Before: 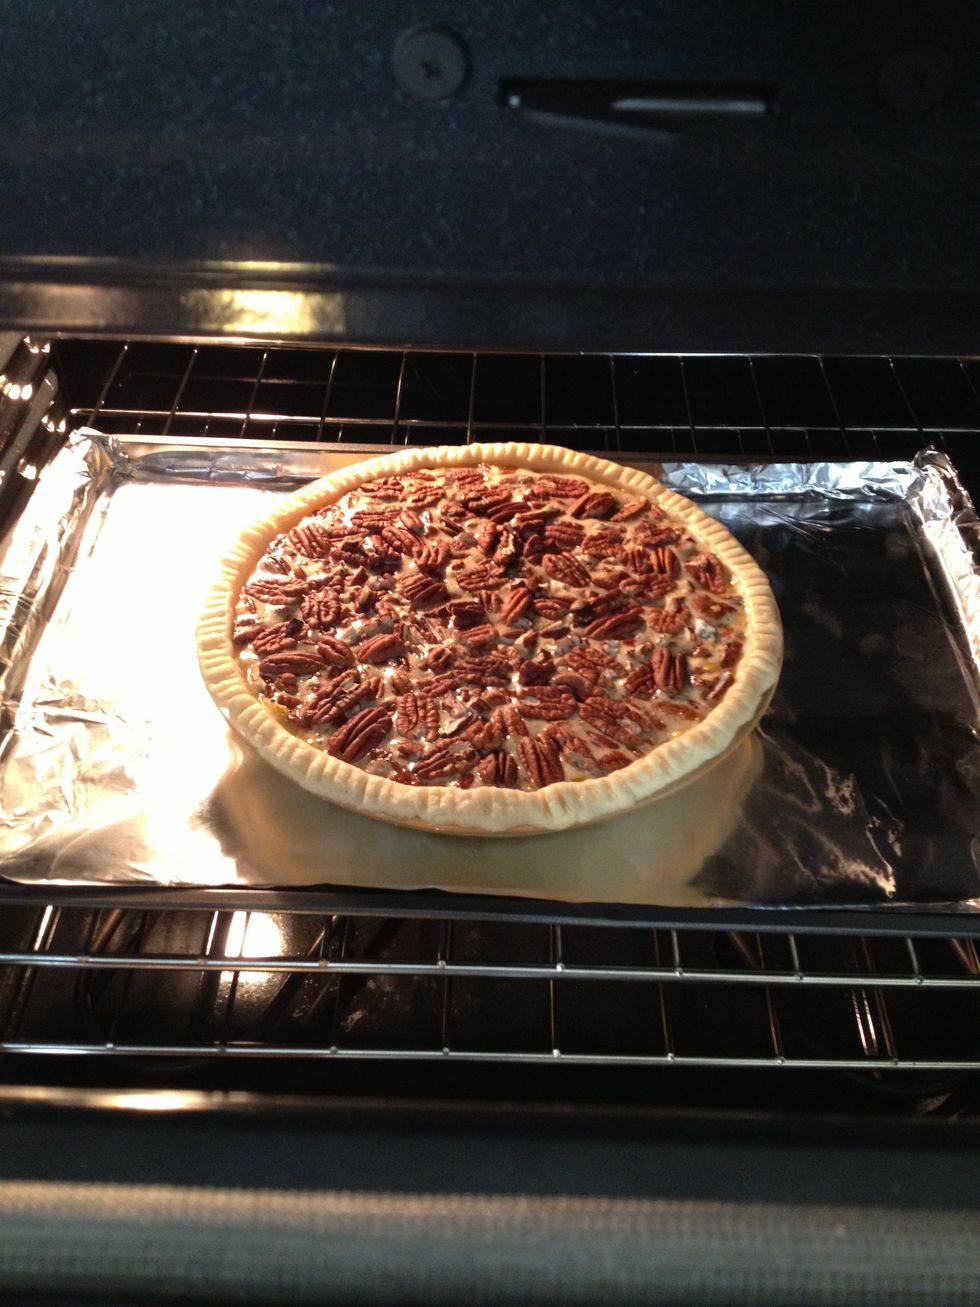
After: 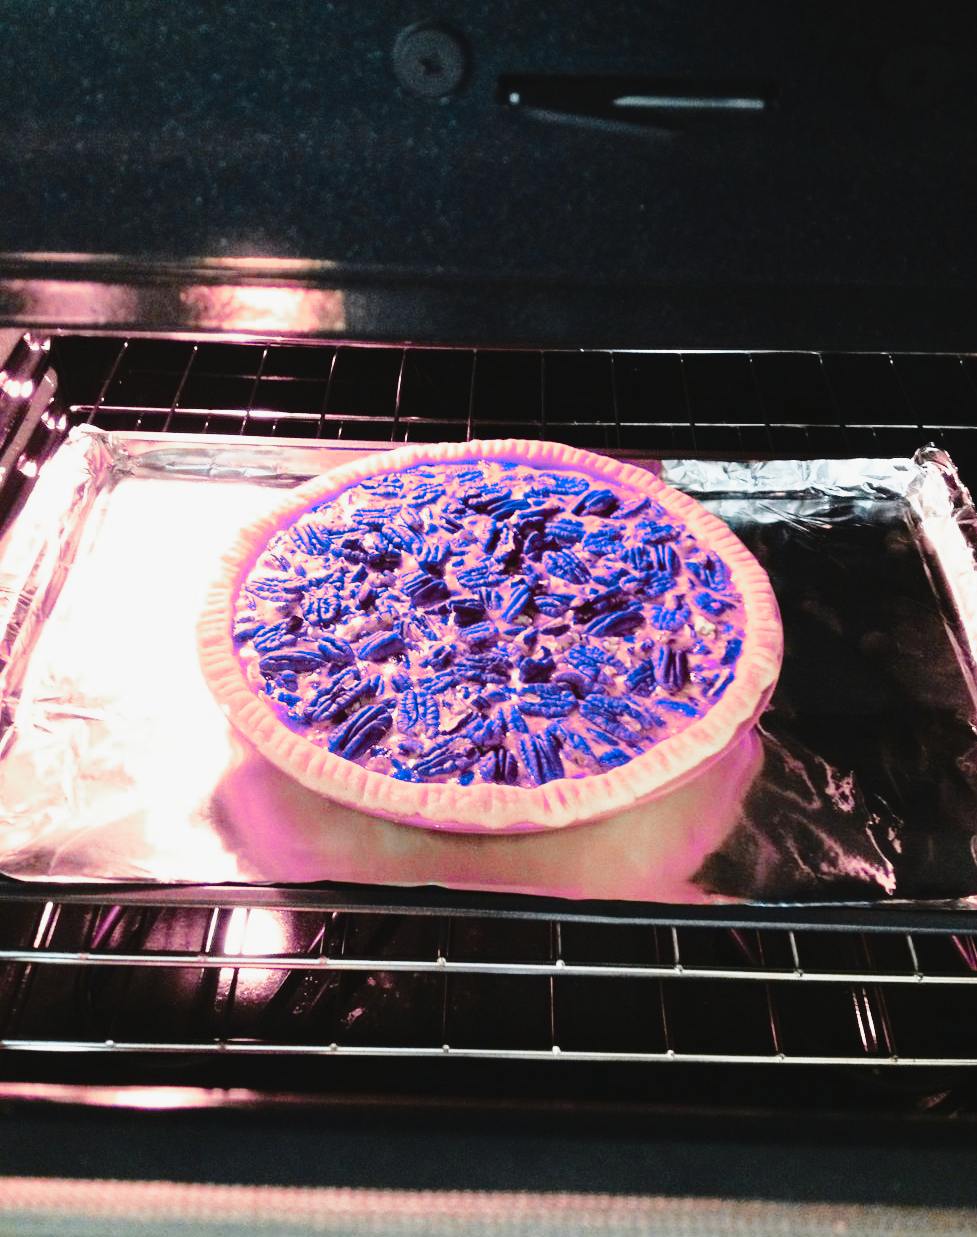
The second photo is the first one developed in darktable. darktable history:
exposure: exposure 0.297 EV, compensate highlight preservation false
base curve: curves: ch0 [(0, 0) (0.028, 0.03) (0.121, 0.232) (0.46, 0.748) (0.859, 0.968) (1, 1)]
crop: top 0.27%, right 0.265%, bottom 5.023%
color zones: curves: ch0 [(0.826, 0.353)]; ch1 [(0.242, 0.647) (0.889, 0.342)]; ch2 [(0.246, 0.089) (0.969, 0.068)]
color calibration: illuminant same as pipeline (D50), adaptation XYZ, x 0.345, y 0.357, temperature 5007.33 K
tone curve: curves: ch0 [(0.003, 0.032) (0.037, 0.037) (0.142, 0.117) (0.279, 0.311) (0.405, 0.49) (0.526, 0.651) (0.722, 0.857) (0.875, 0.946) (1, 0.98)]; ch1 [(0, 0) (0.305, 0.325) (0.453, 0.437) (0.482, 0.474) (0.501, 0.498) (0.515, 0.523) (0.559, 0.591) (0.6, 0.643) (0.656, 0.707) (1, 1)]; ch2 [(0, 0) (0.323, 0.277) (0.424, 0.396) (0.479, 0.484) (0.499, 0.502) (0.515, 0.537) (0.573, 0.602) (0.653, 0.675) (0.75, 0.756) (1, 1)], preserve colors none
contrast brightness saturation: contrast -0.073, brightness -0.034, saturation -0.11
